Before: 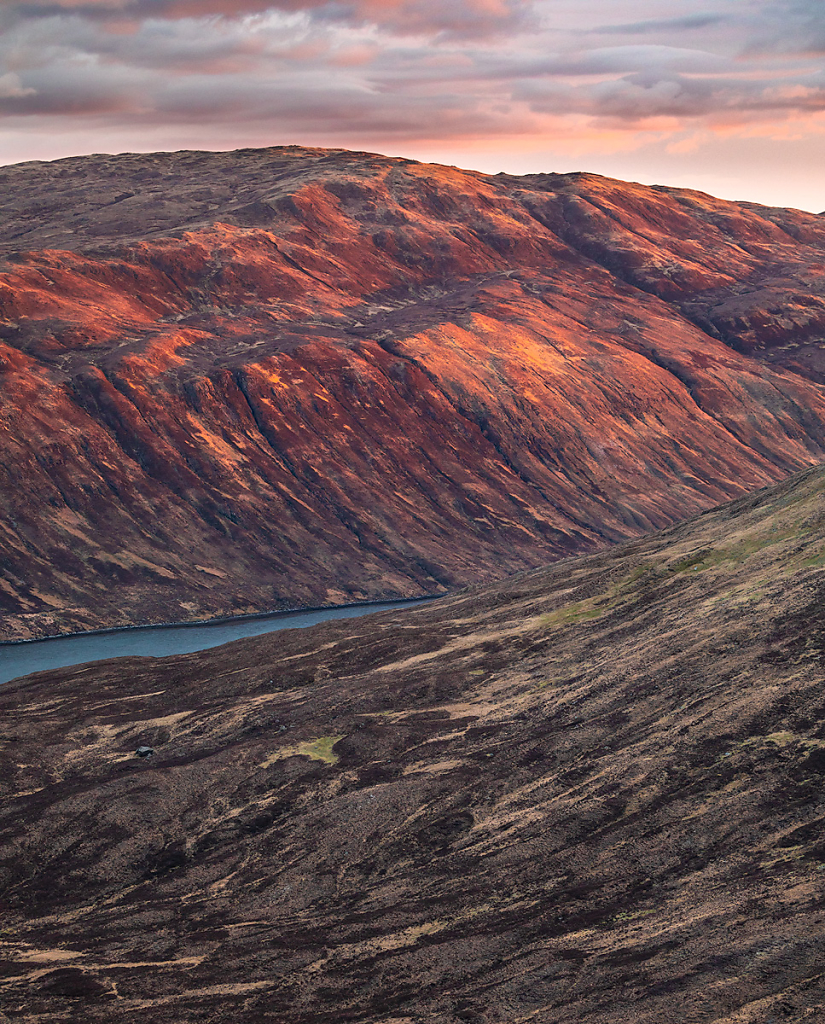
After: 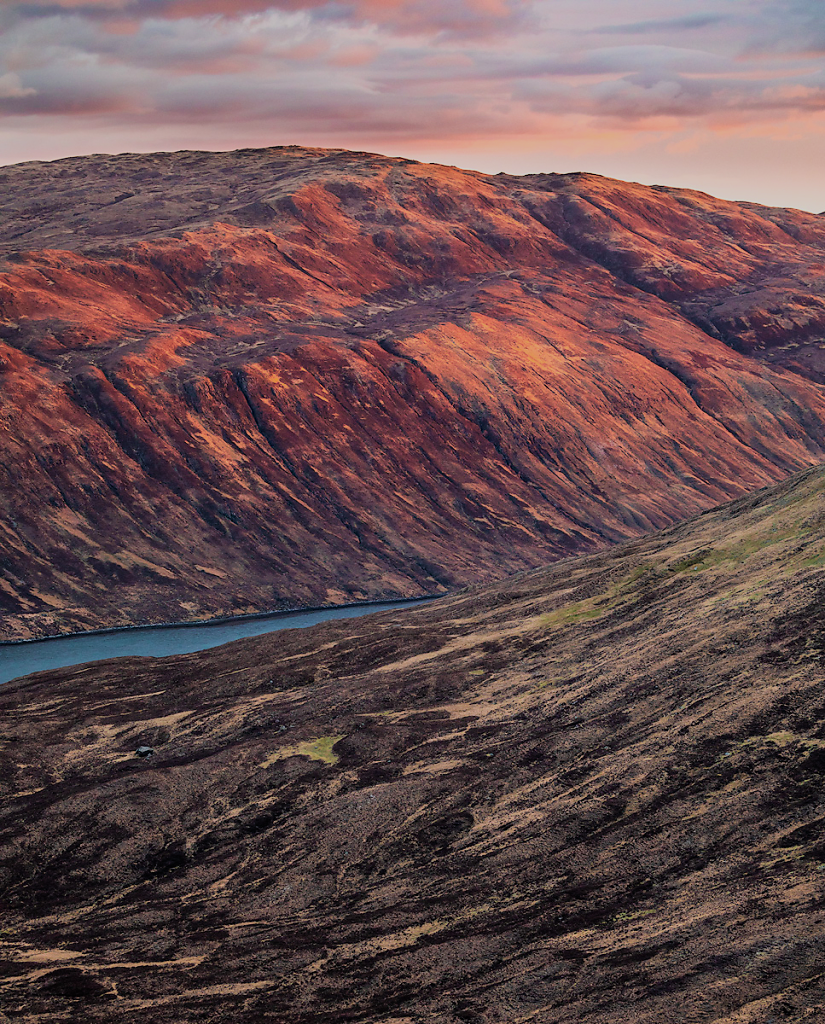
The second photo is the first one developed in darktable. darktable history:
filmic rgb: black relative exposure -7.15 EV, white relative exposure 5.36 EV, hardness 3.02
velvia: on, module defaults
